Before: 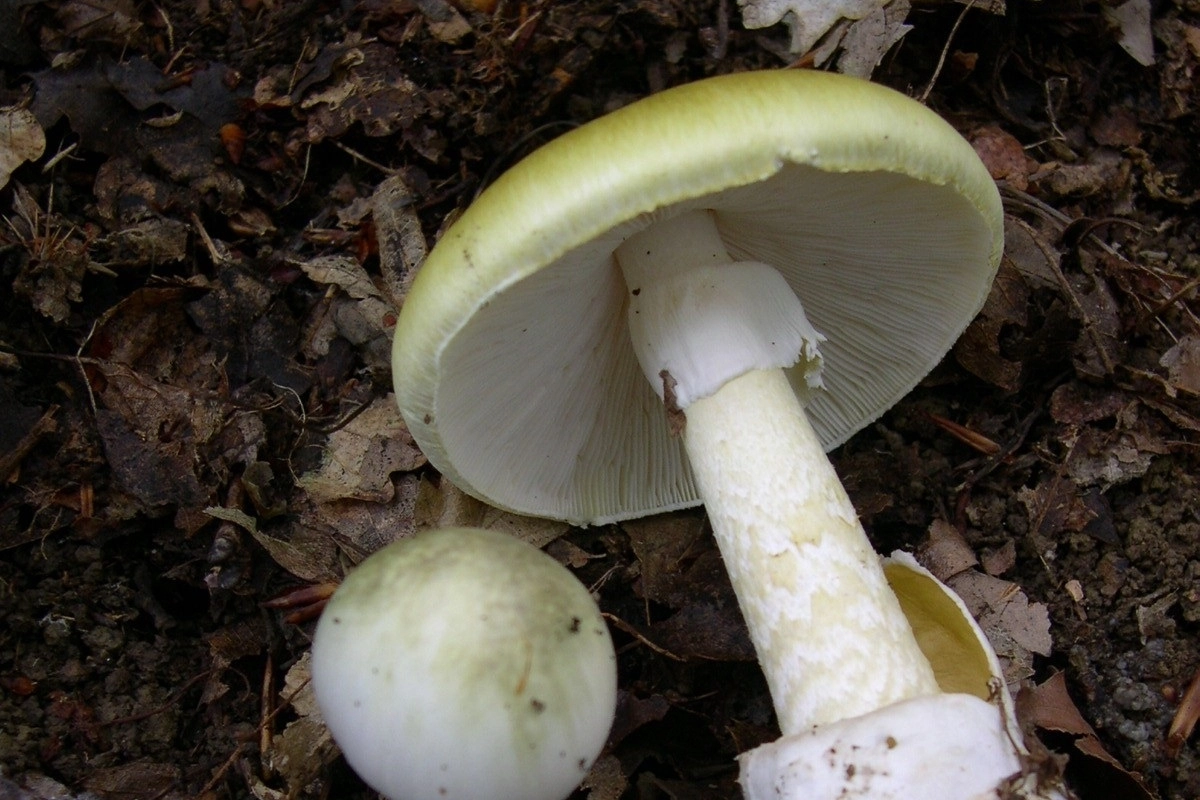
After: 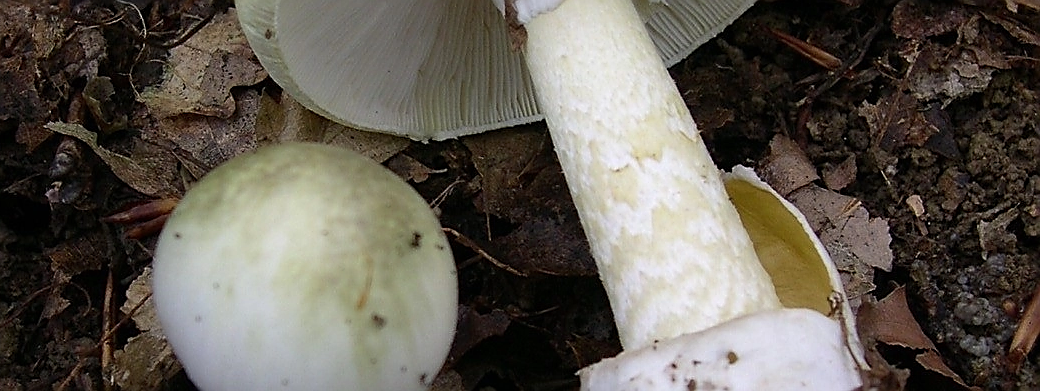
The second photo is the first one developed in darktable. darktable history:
crop and rotate: left 13.306%, top 48.129%, bottom 2.928%
sharpen: radius 1.4, amount 1.25, threshold 0.7
shadows and highlights: shadows 20.91, highlights -82.73, soften with gaussian
